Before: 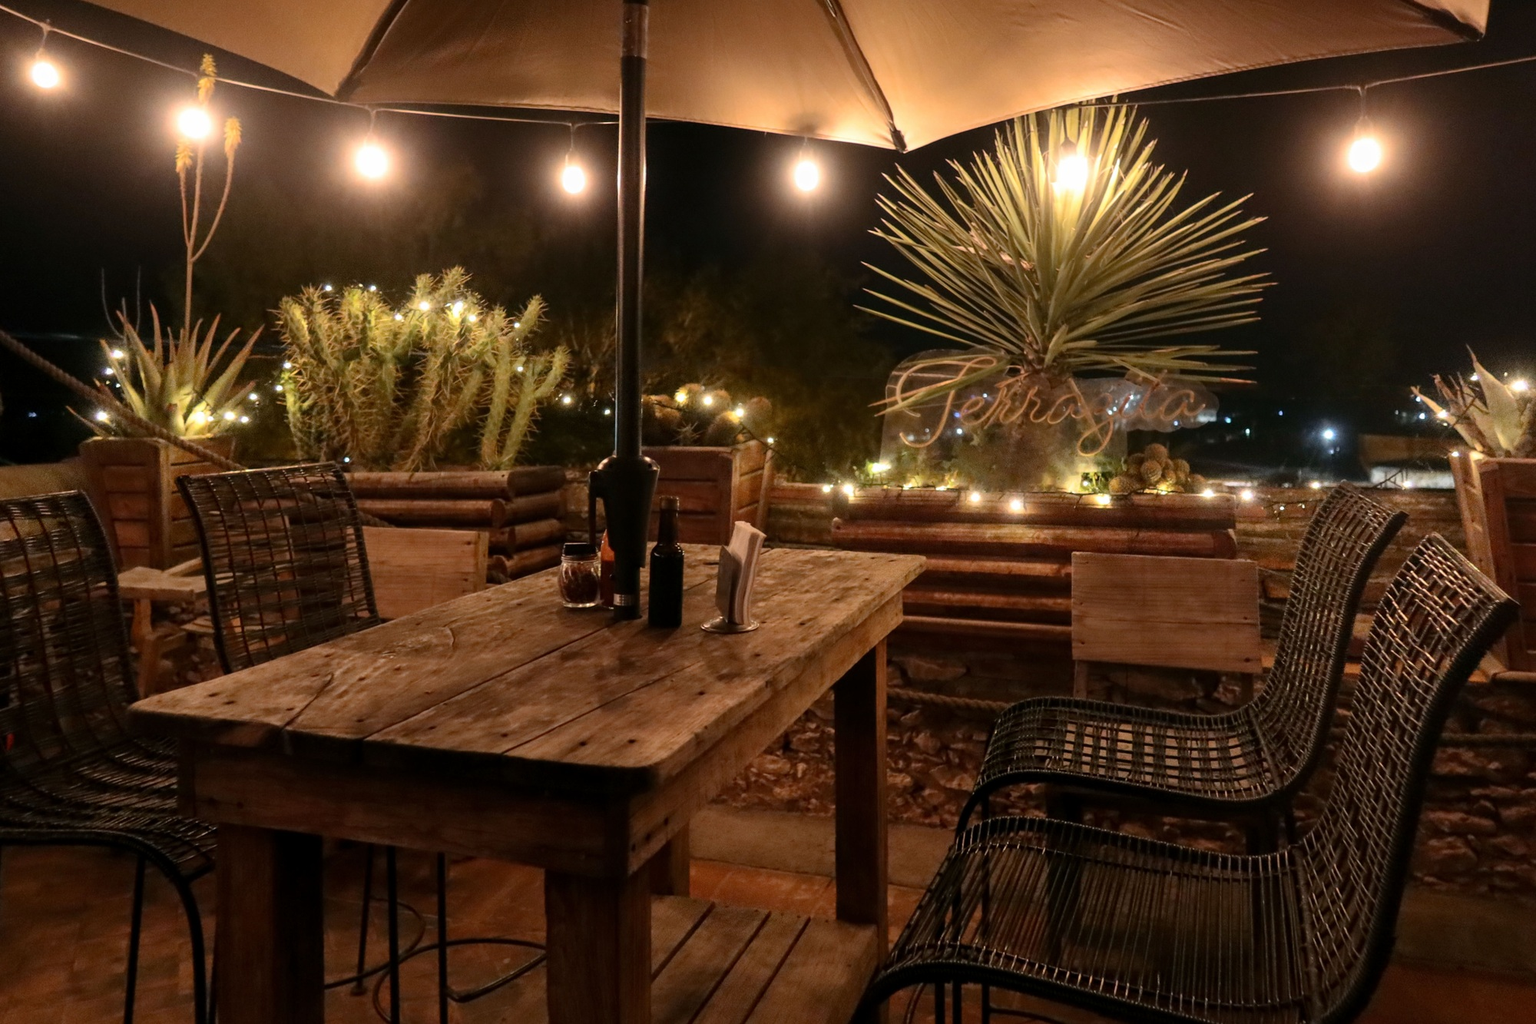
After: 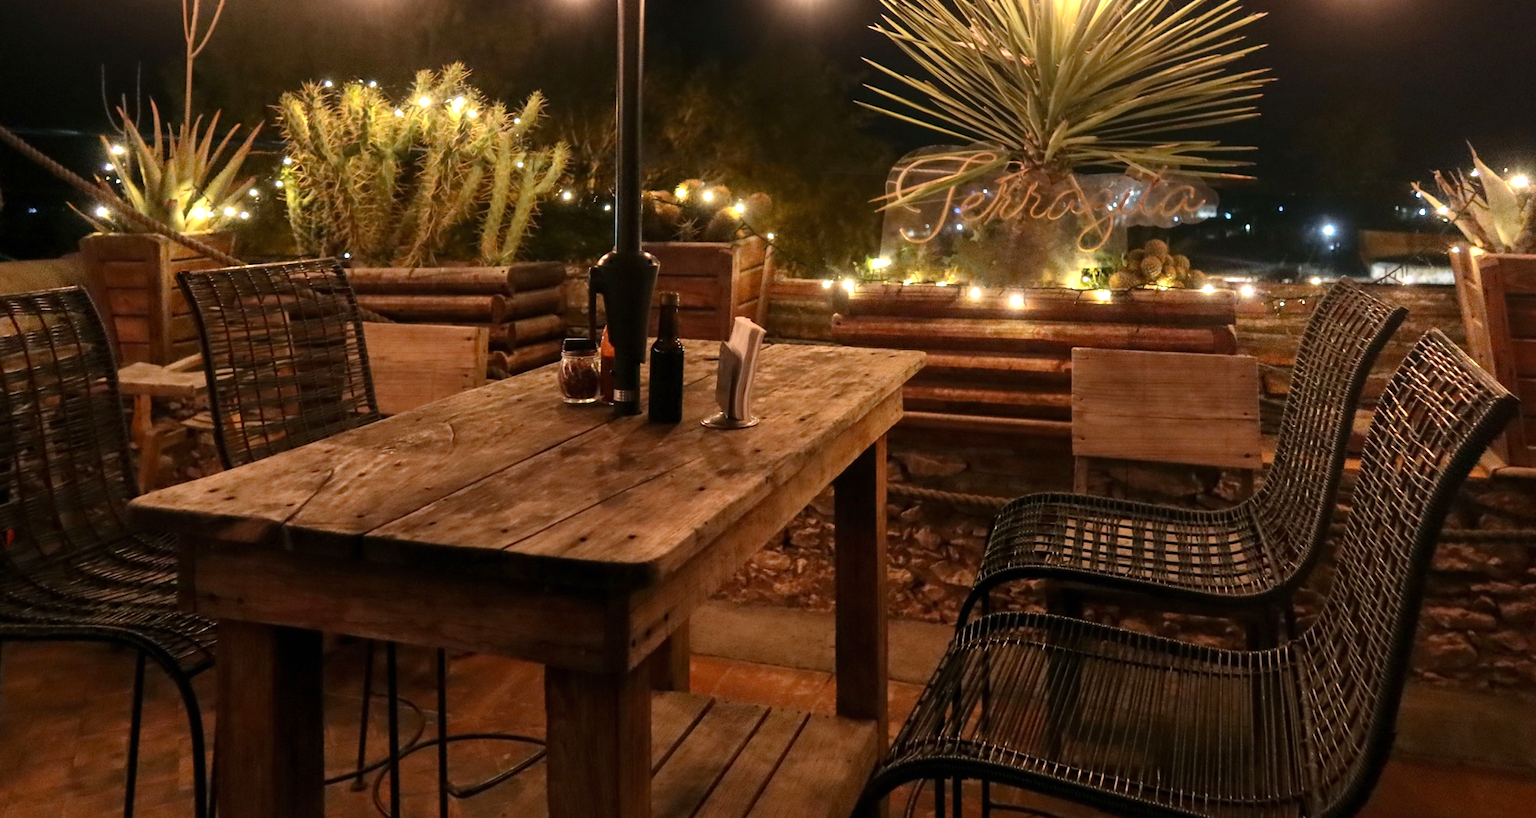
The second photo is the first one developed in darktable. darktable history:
vibrance: on, module defaults
crop and rotate: top 19.998%
exposure: black level correction 0, exposure 0.5 EV, compensate highlight preservation false
